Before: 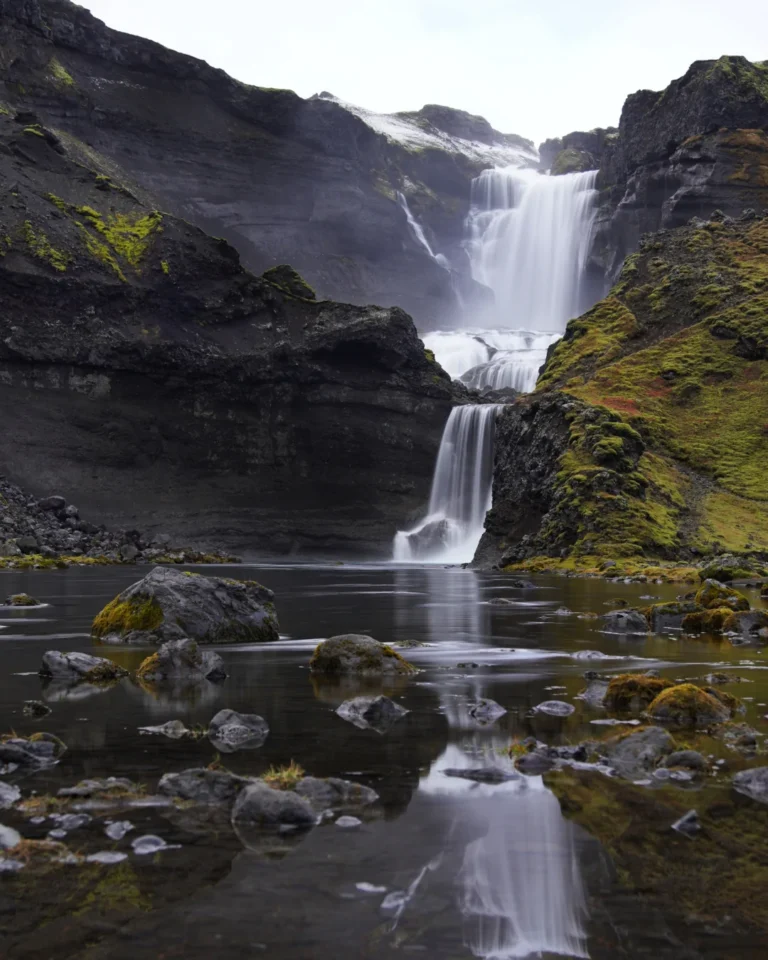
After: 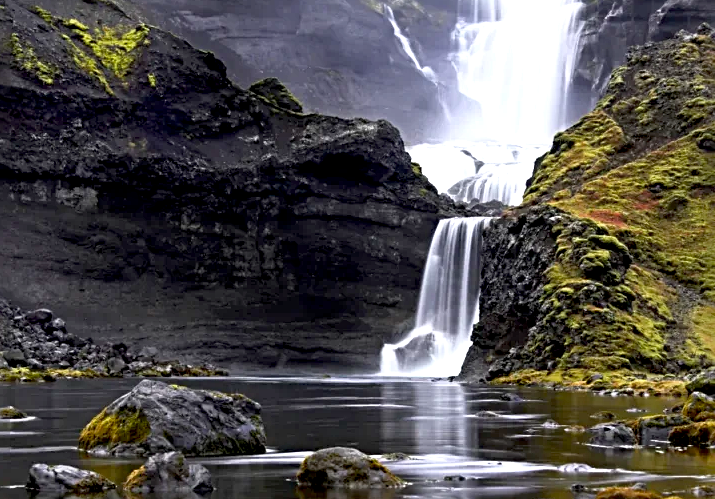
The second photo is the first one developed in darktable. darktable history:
crop: left 1.758%, top 19.561%, right 5.049%, bottom 28.388%
exposure: black level correction 0.008, exposure 0.978 EV, compensate highlight preservation false
shadows and highlights: shadows 1.42, highlights 40.78
sharpen: radius 3.951
